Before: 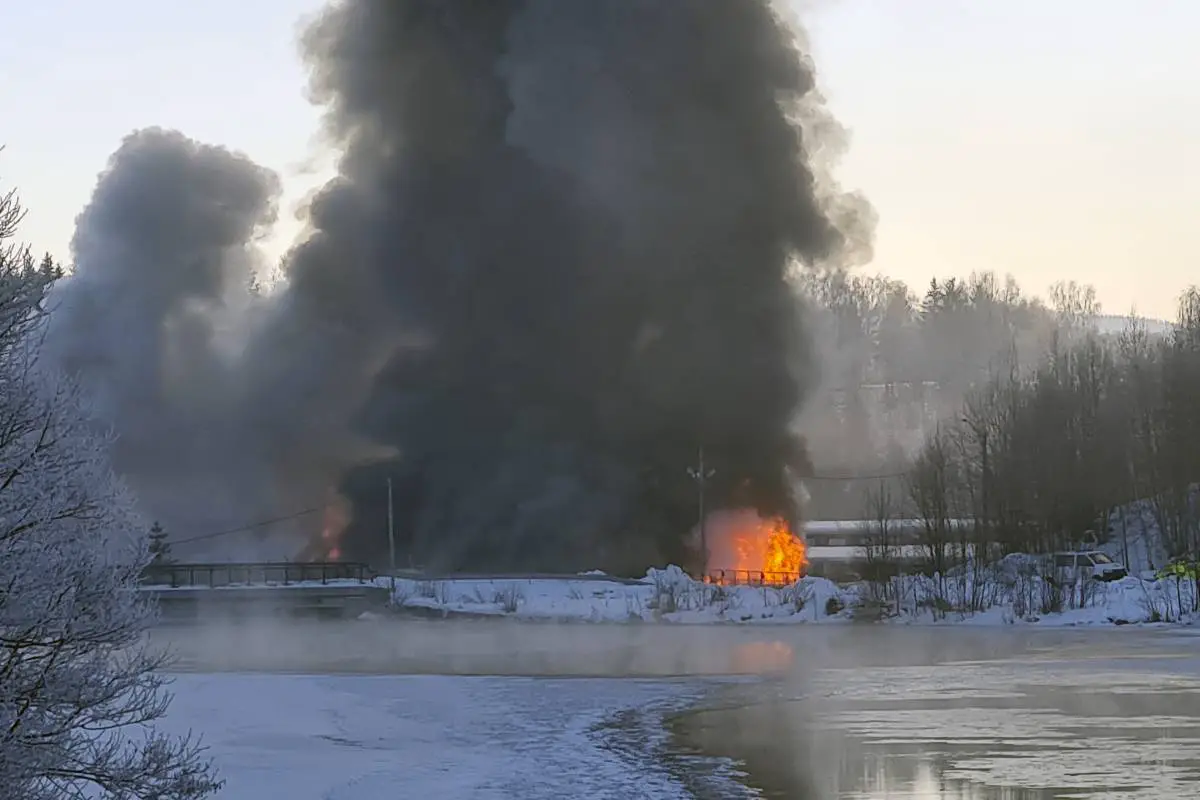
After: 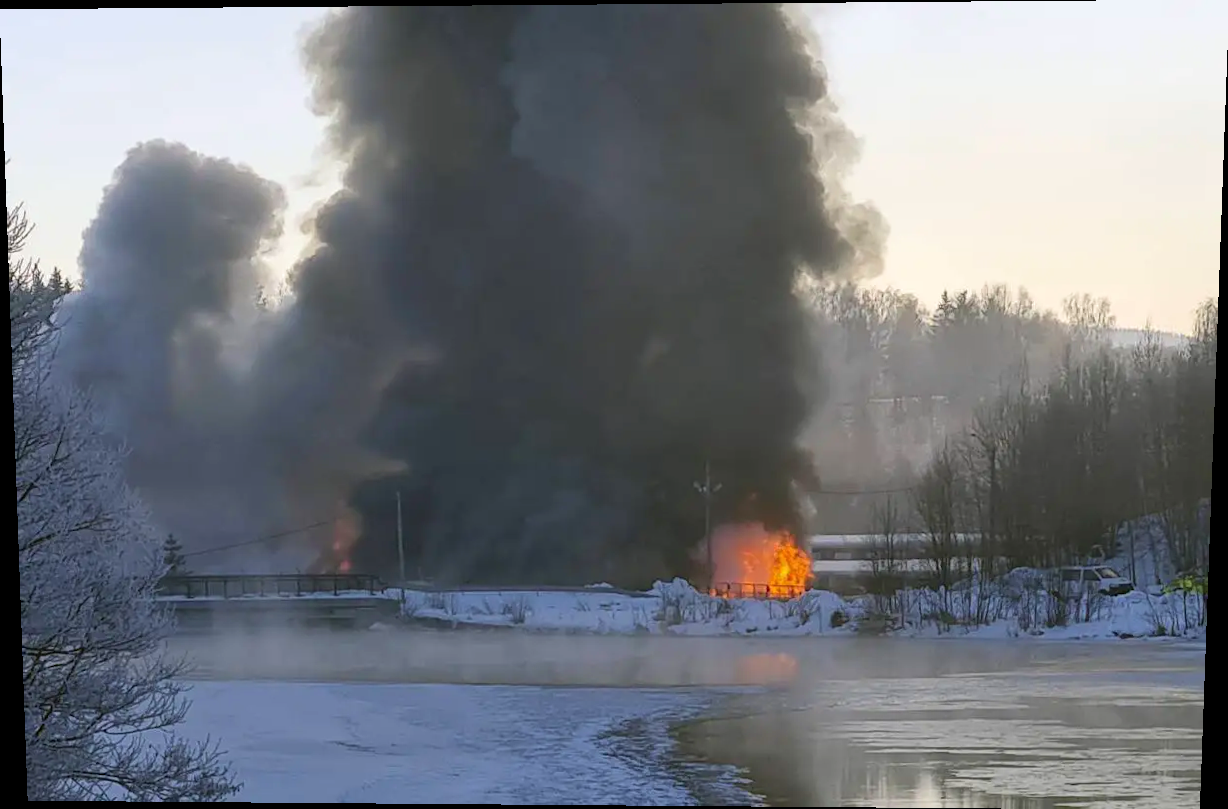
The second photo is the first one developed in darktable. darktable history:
velvia: strength 17%
rotate and perspective: lens shift (vertical) 0.048, lens shift (horizontal) -0.024, automatic cropping off
